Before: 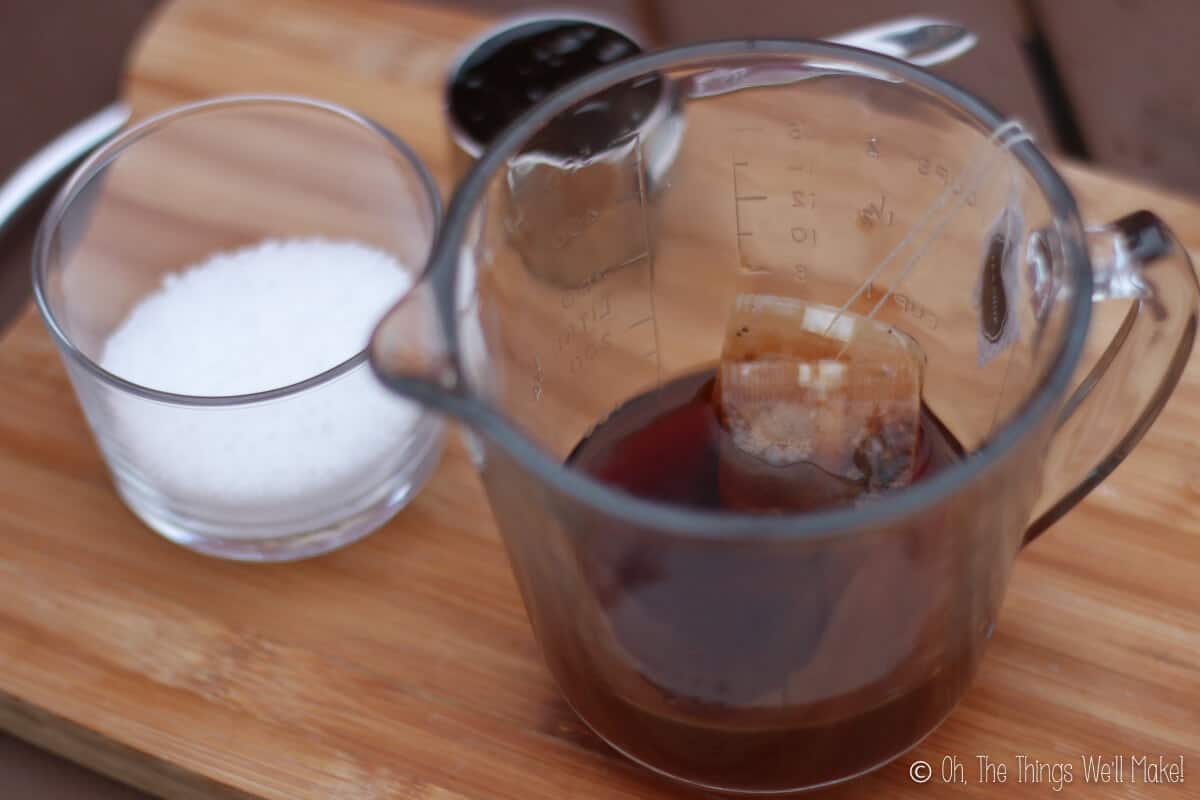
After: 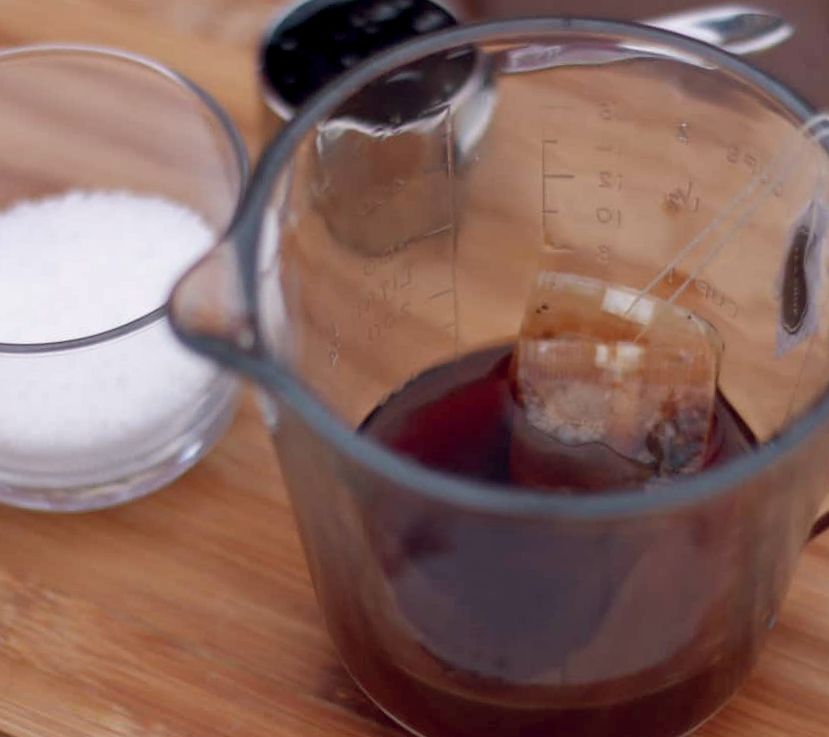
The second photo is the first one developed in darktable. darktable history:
exposure: black level correction 0.005, exposure 0.001 EV, compensate highlight preservation false
crop and rotate: angle -3.27°, left 14.277%, top 0.028%, right 10.766%, bottom 0.028%
color balance rgb: shadows lift › hue 87.51°, highlights gain › chroma 1.62%, highlights gain › hue 55.1°, global offset › chroma 0.06%, global offset › hue 253.66°, linear chroma grading › global chroma 0.5%
